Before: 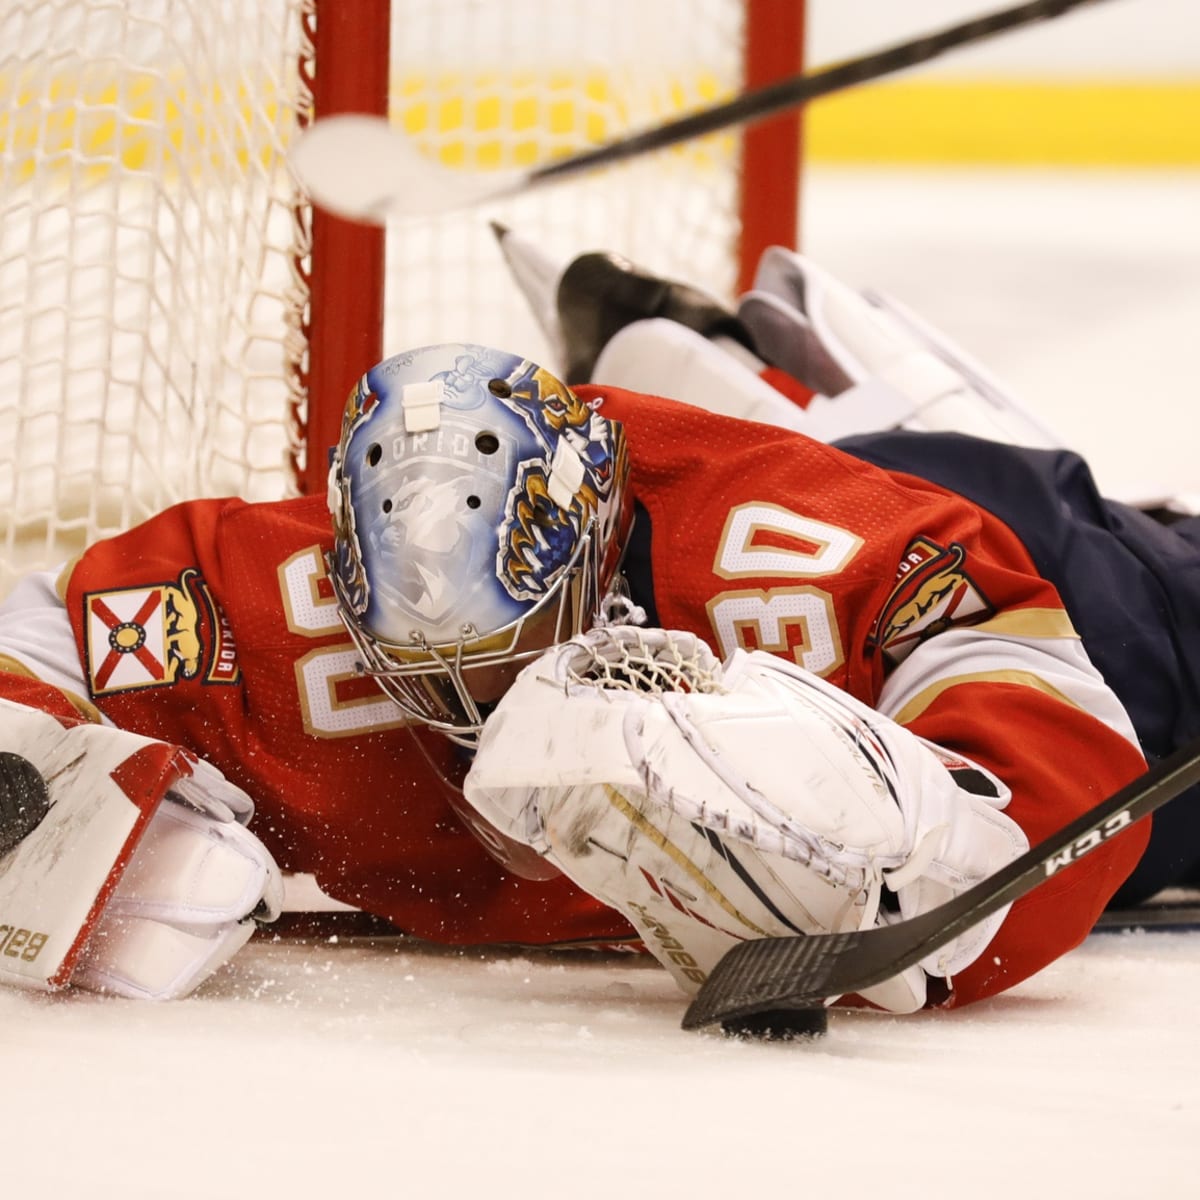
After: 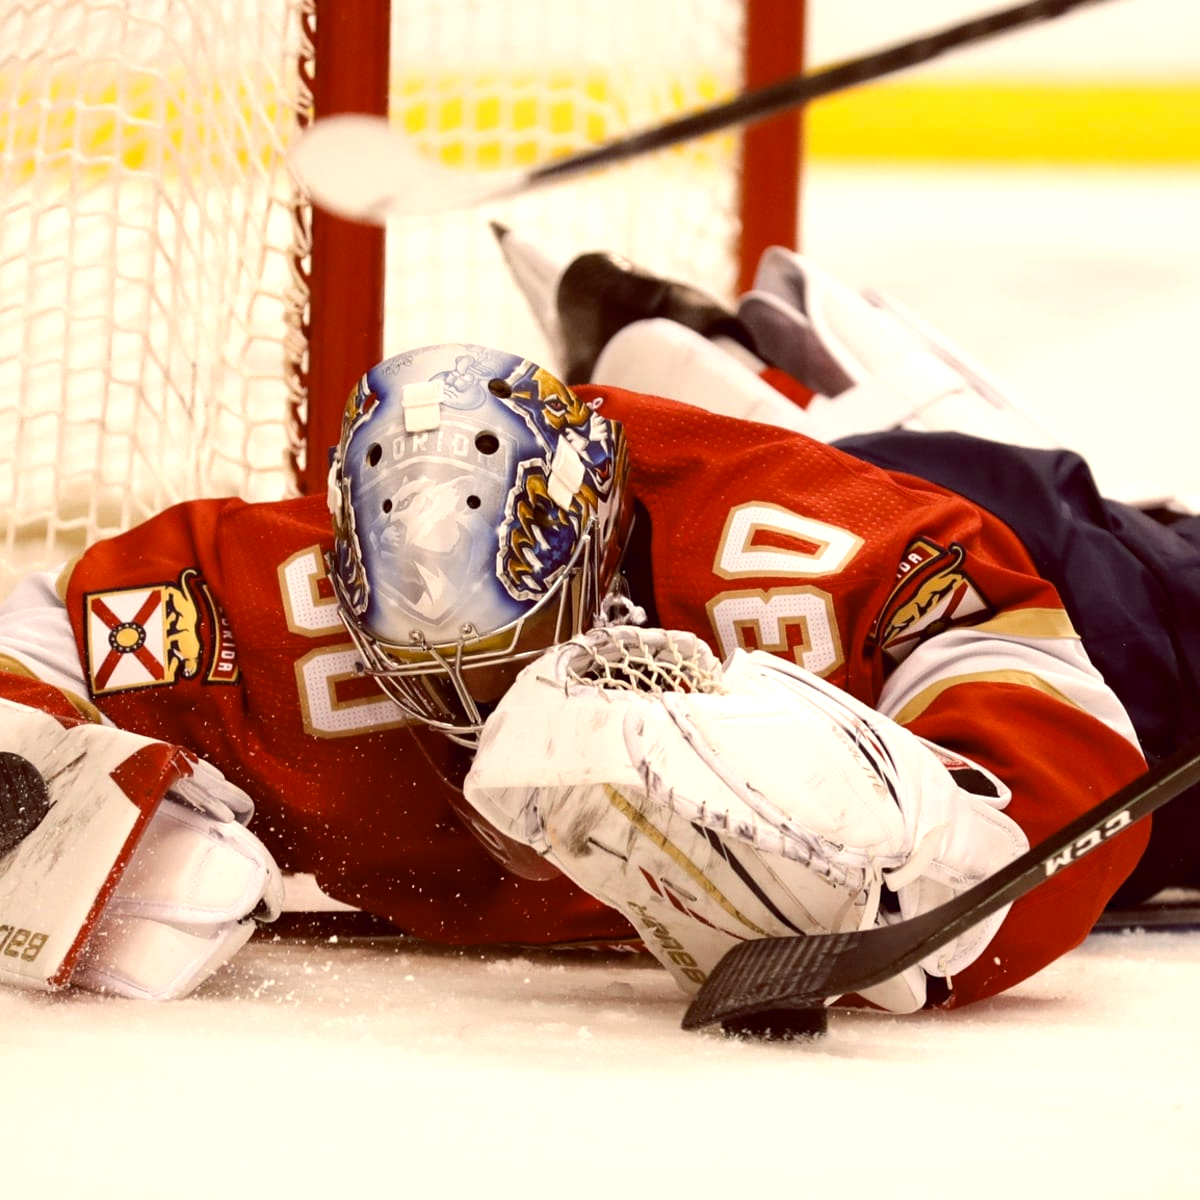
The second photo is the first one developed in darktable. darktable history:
color balance rgb: highlights gain › chroma 2.975%, highlights gain › hue 78.12°, global offset › luminance -0.201%, global offset › chroma 0.264%, linear chroma grading › global chroma 0.612%, perceptual saturation grading › global saturation 0.792%, global vibrance 9.454%, contrast 15.394%, saturation formula JzAzBz (2021)
